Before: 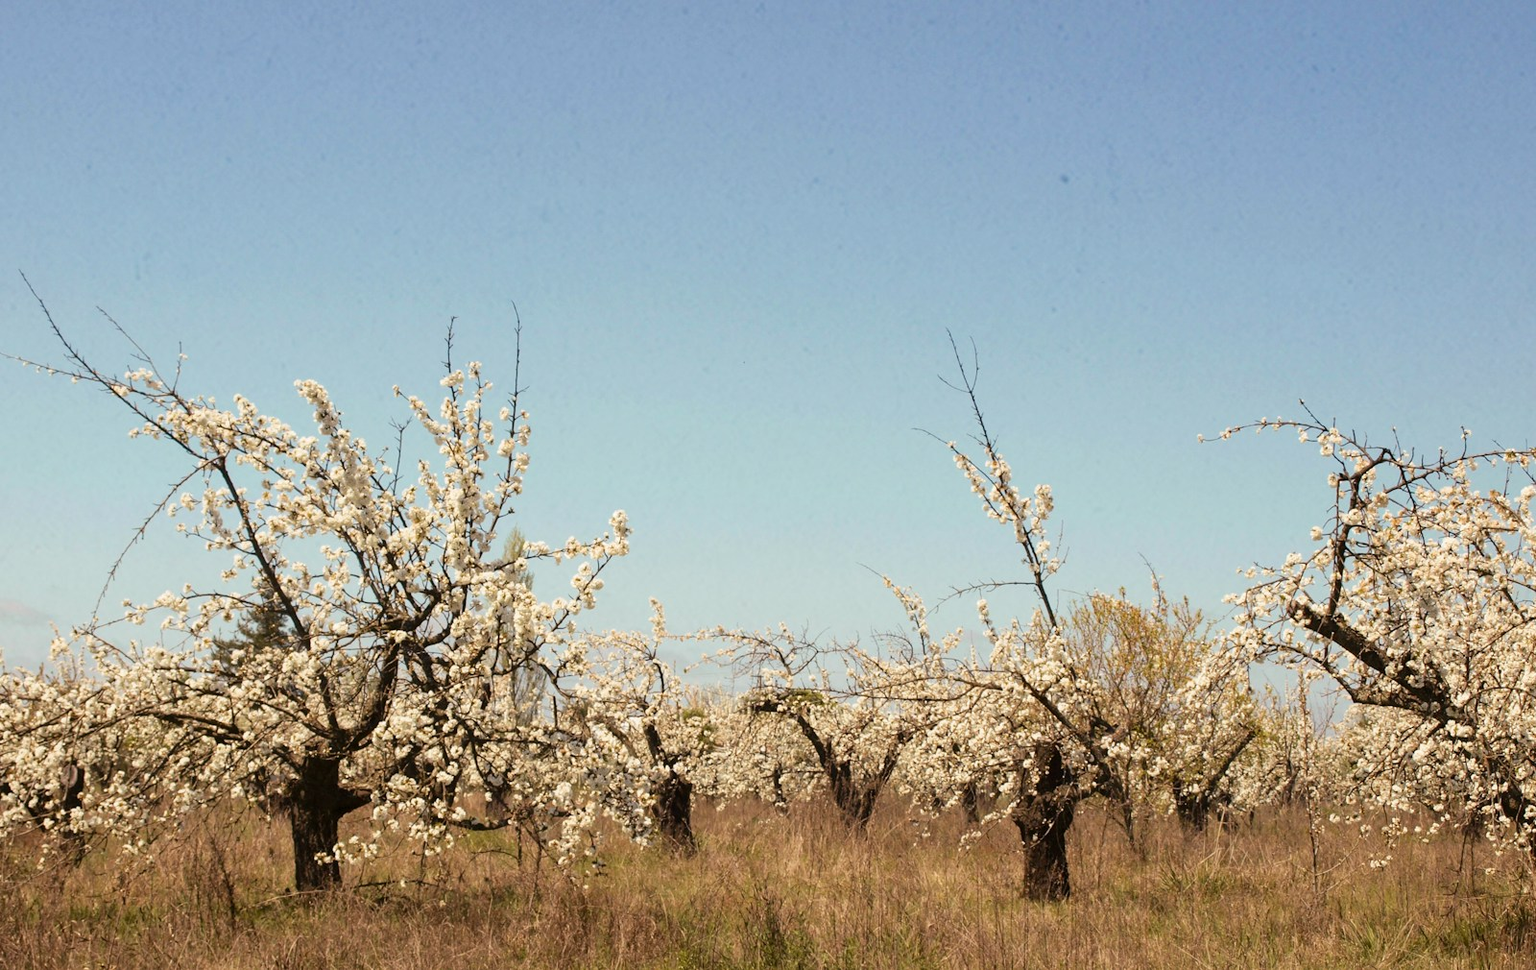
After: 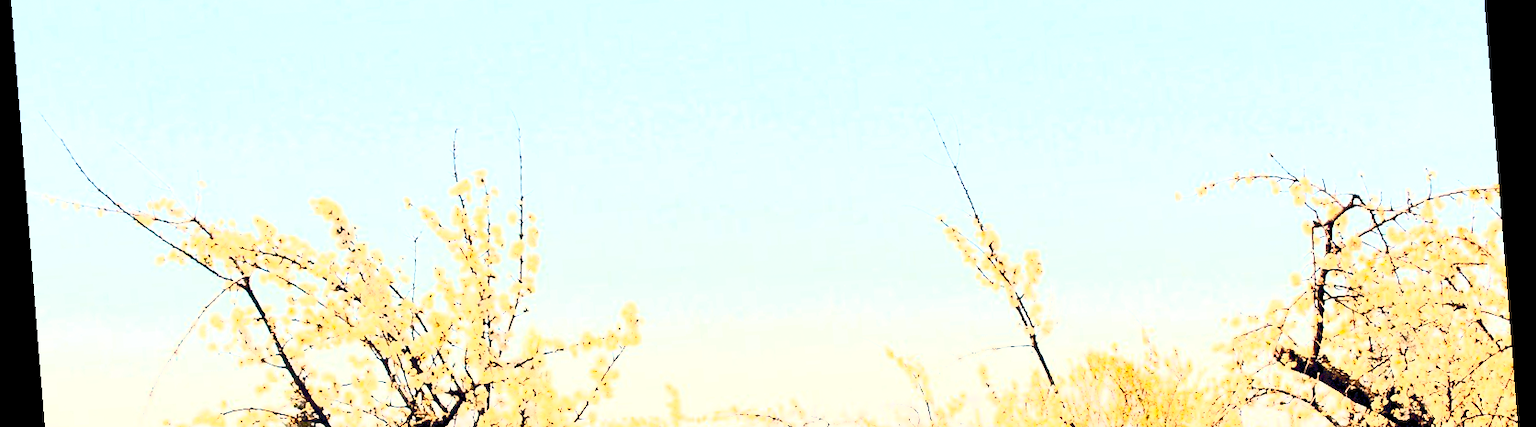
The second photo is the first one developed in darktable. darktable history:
contrast brightness saturation: contrast 0.83, brightness 0.59, saturation 0.59
crop and rotate: top 23.84%, bottom 34.294%
exposure: black level correction 0.012, exposure 0.7 EV, compensate exposure bias true, compensate highlight preservation false
color balance rgb: shadows lift › hue 87.51°, highlights gain › chroma 3.21%, highlights gain › hue 55.1°, global offset › chroma 0.15%, global offset › hue 253.66°, linear chroma grading › global chroma 0.5%
rotate and perspective: rotation -4.2°, shear 0.006, automatic cropping off
grain: coarseness 10.62 ISO, strength 55.56%
